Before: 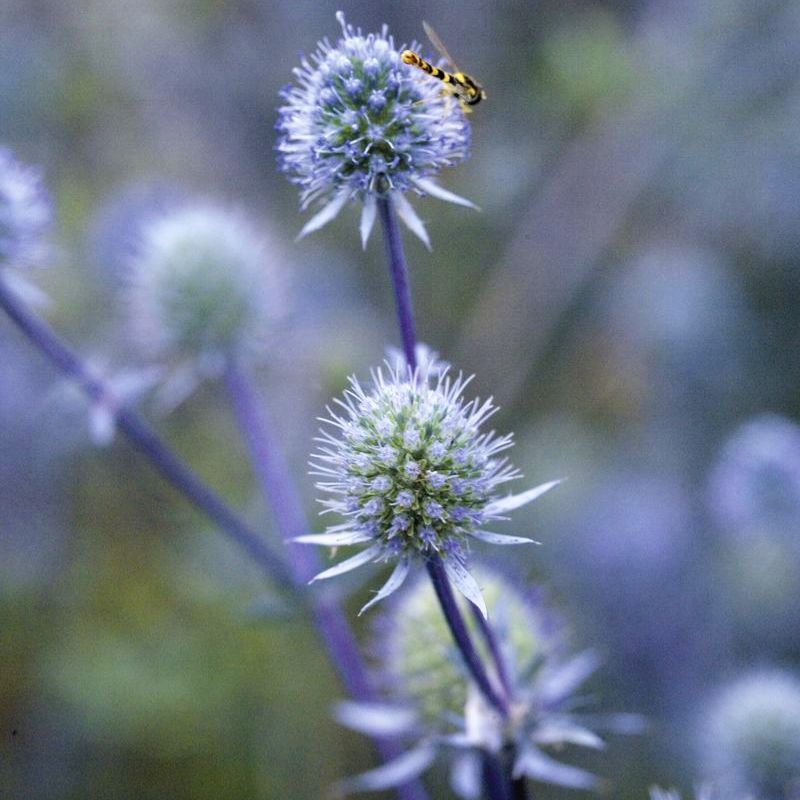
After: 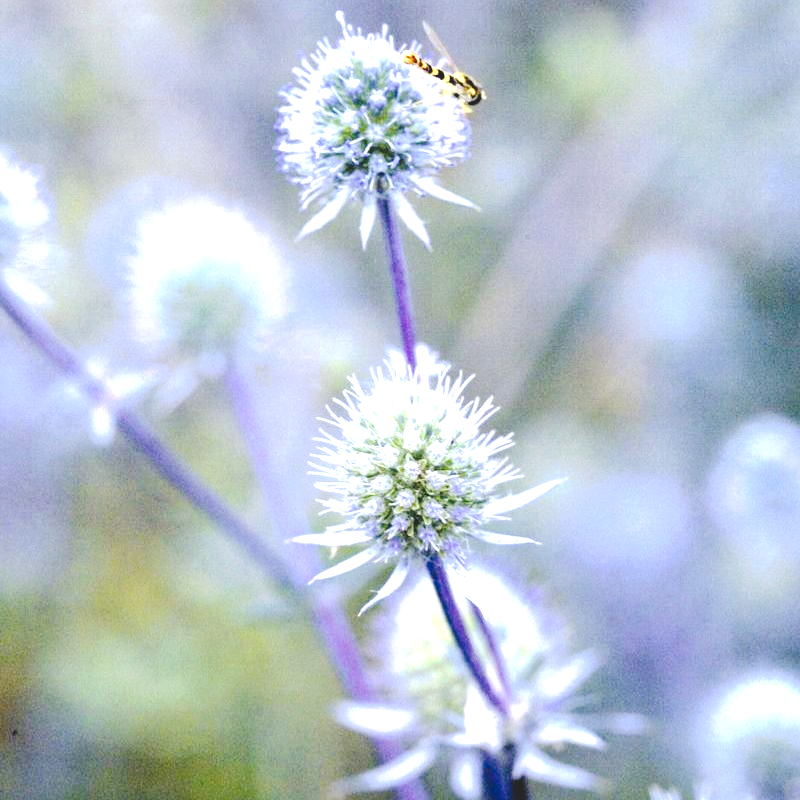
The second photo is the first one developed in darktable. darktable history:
tone curve: curves: ch0 [(0, 0) (0.003, 0.14) (0.011, 0.141) (0.025, 0.141) (0.044, 0.142) (0.069, 0.146) (0.1, 0.151) (0.136, 0.16) (0.177, 0.182) (0.224, 0.214) (0.277, 0.272) (0.335, 0.35) (0.399, 0.453) (0.468, 0.548) (0.543, 0.634) (0.623, 0.715) (0.709, 0.778) (0.801, 0.848) (0.898, 0.902) (1, 1)], preserve colors none
exposure: black level correction 0, exposure 1.4 EV, compensate highlight preservation false
